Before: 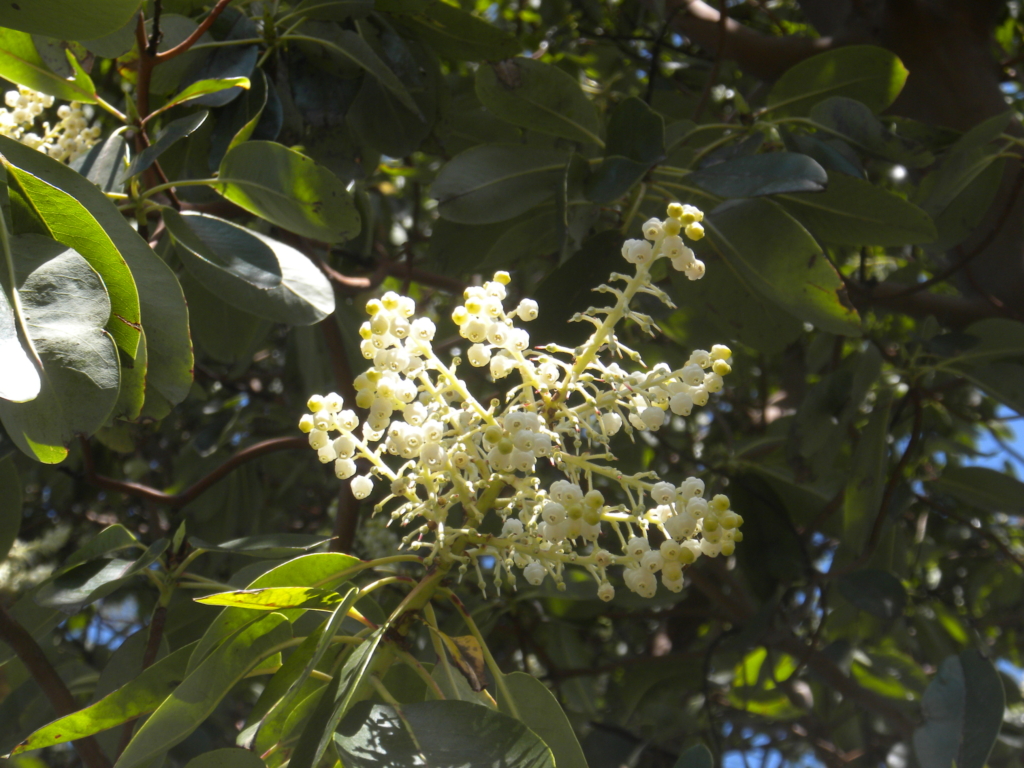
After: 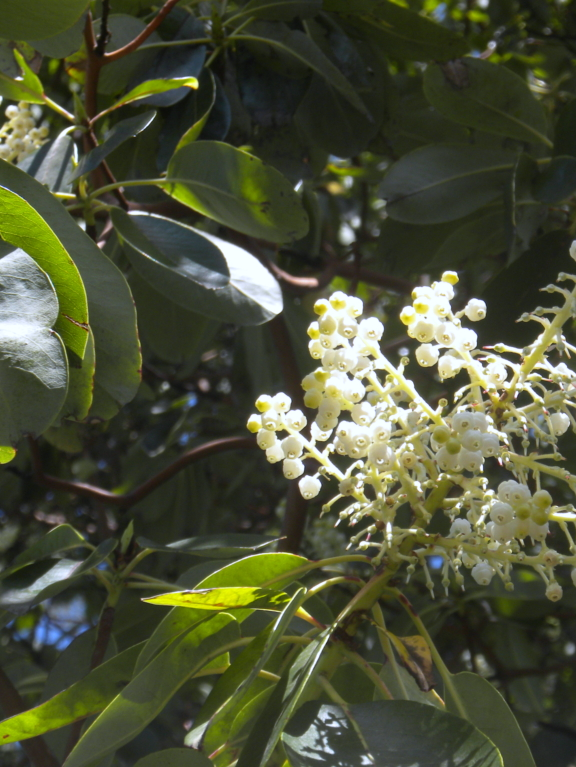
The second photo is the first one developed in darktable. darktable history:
crop: left 5.114%, right 38.589%
white balance: red 0.967, blue 1.119, emerald 0.756
